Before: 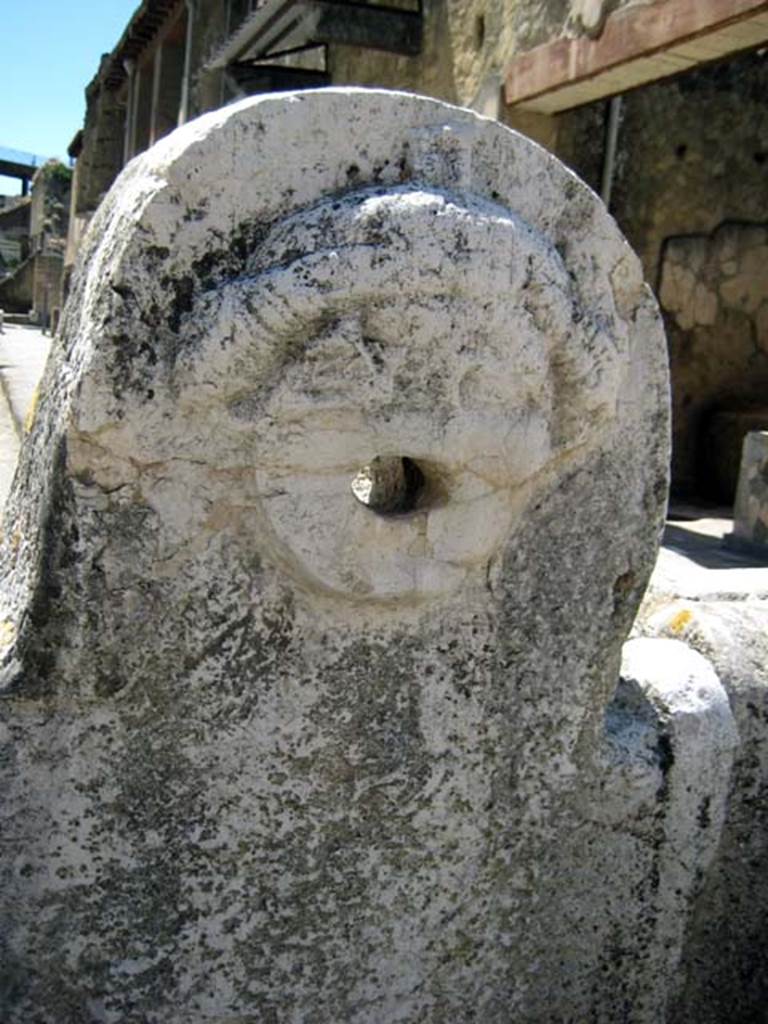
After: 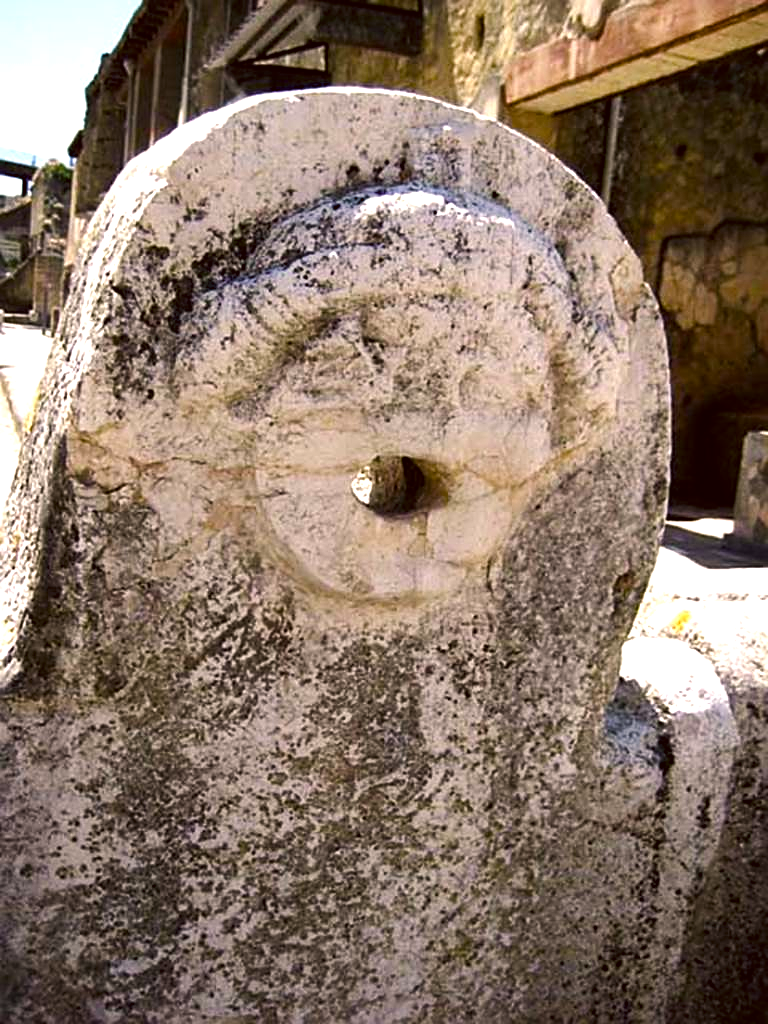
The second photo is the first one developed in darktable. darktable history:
tone equalizer: -8 EV -0.423 EV, -7 EV -0.426 EV, -6 EV -0.349 EV, -5 EV -0.241 EV, -3 EV 0.235 EV, -2 EV 0.329 EV, -1 EV 0.395 EV, +0 EV 0.429 EV, edges refinement/feathering 500, mask exposure compensation -1.57 EV, preserve details no
color correction: highlights a* 10.17, highlights b* 9.77, shadows a* 8.89, shadows b* 8.02, saturation 0.799
color balance rgb: perceptual saturation grading › global saturation 40.424%, perceptual saturation grading › highlights -25.783%, perceptual saturation grading › mid-tones 34.346%, perceptual saturation grading › shadows 35.123%, perceptual brilliance grading › global brilliance 10.486%, global vibrance 20%
sharpen: on, module defaults
